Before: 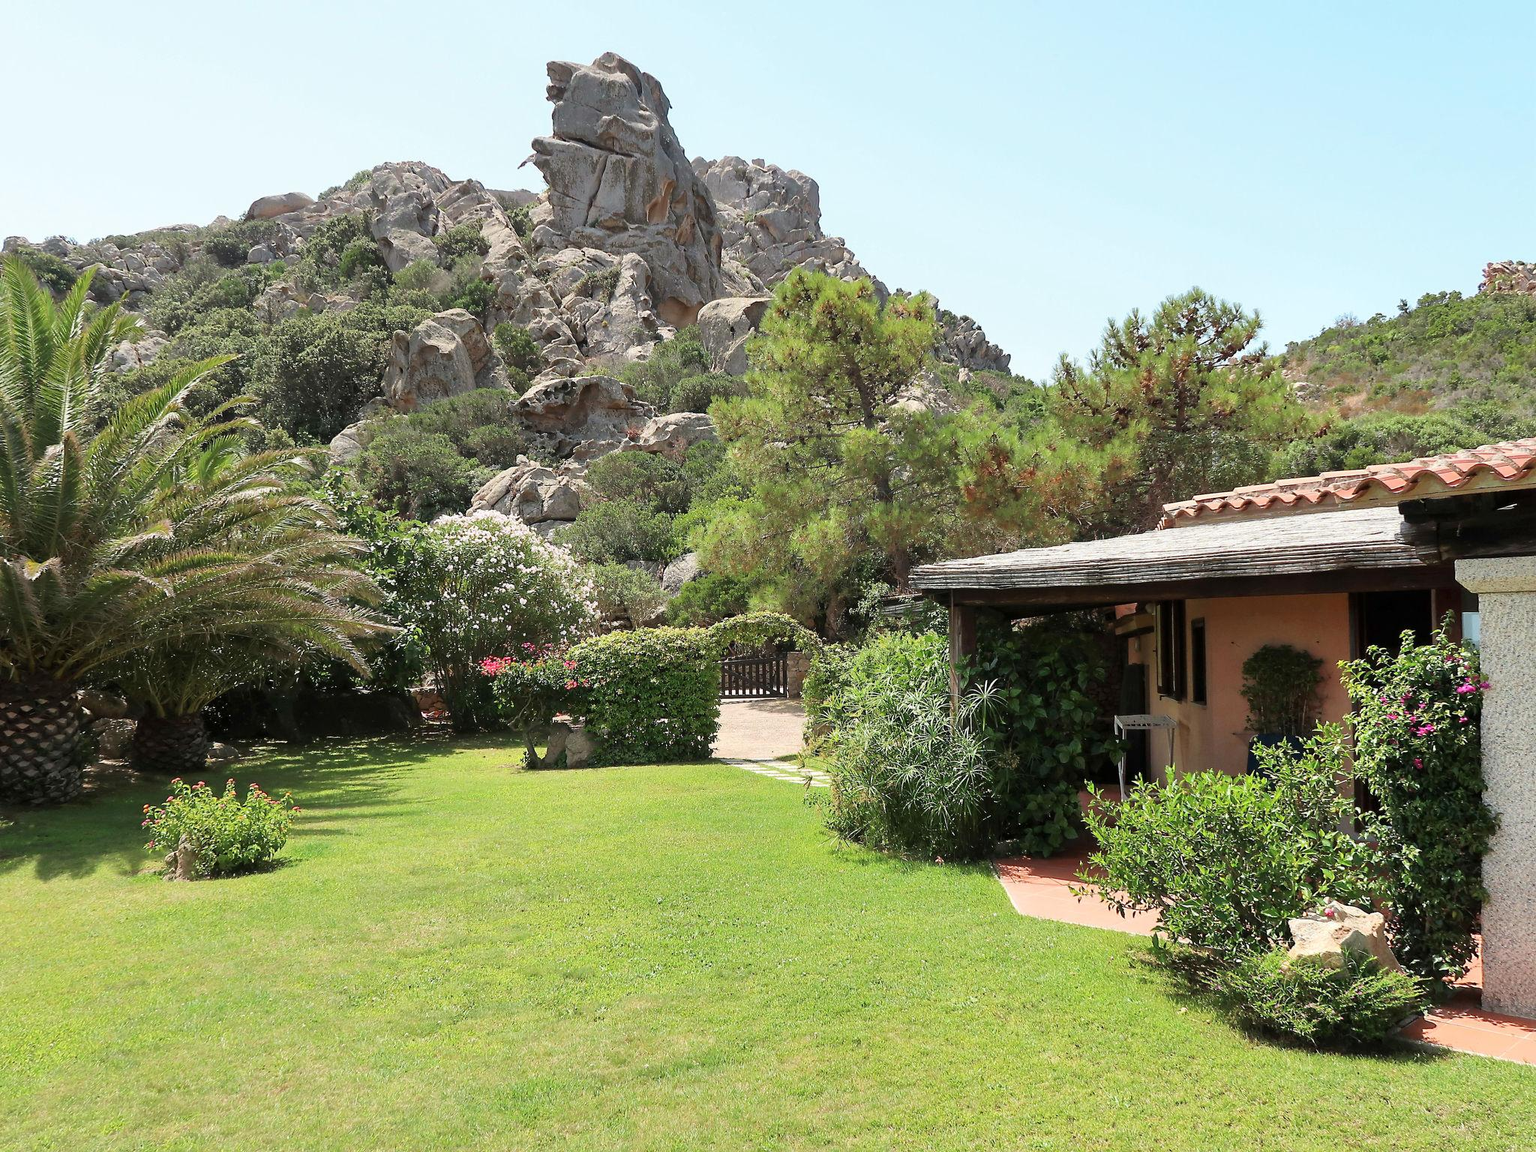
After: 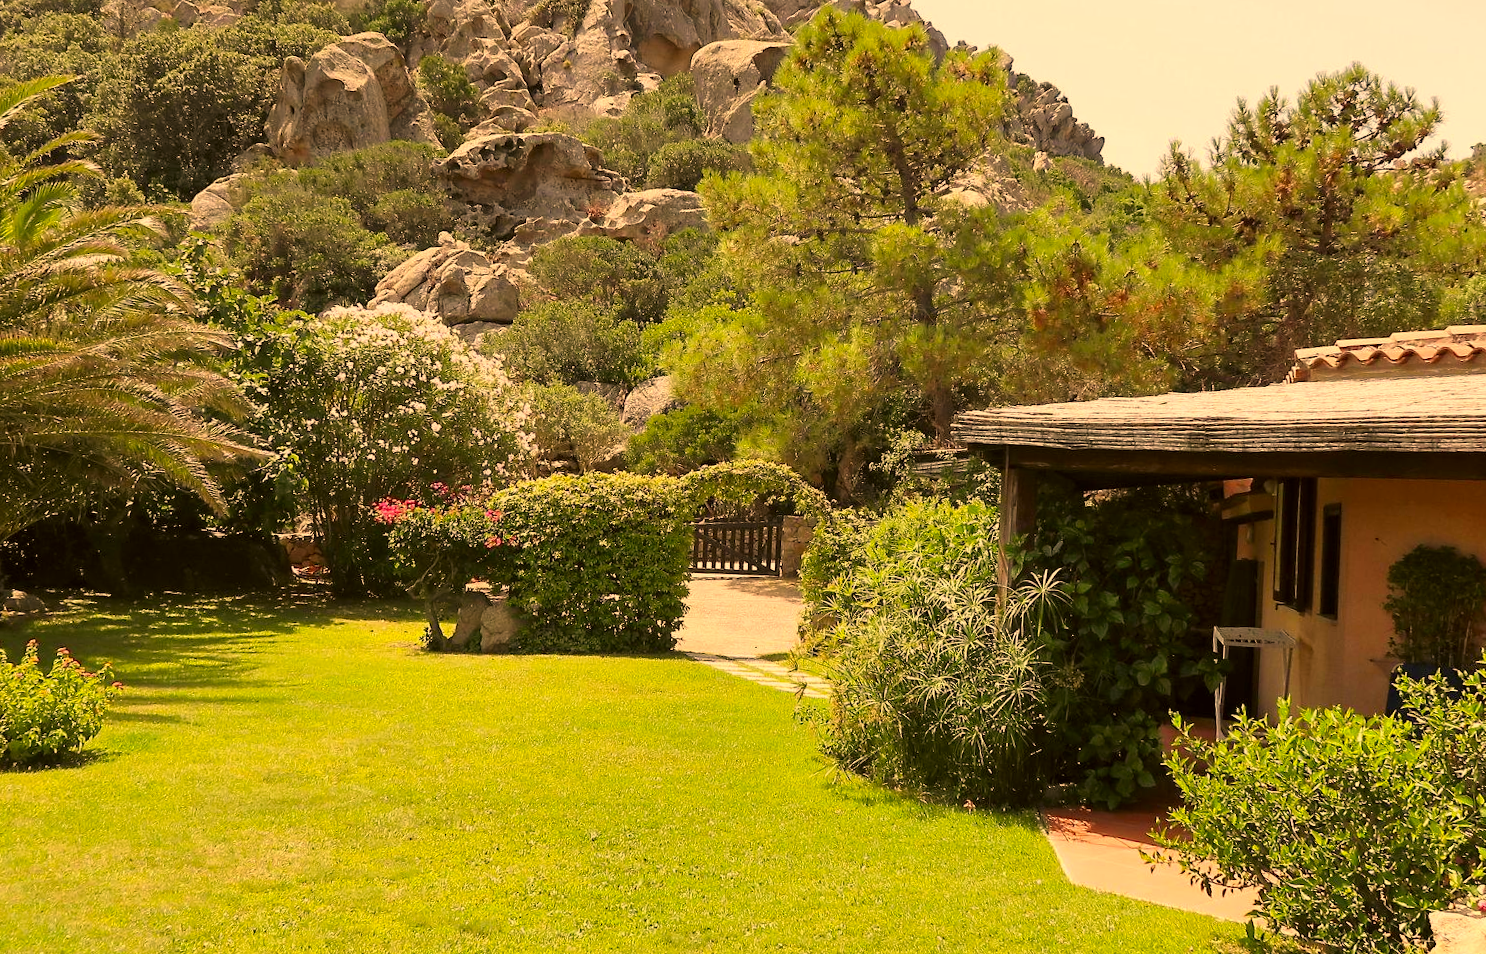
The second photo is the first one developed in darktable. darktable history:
crop and rotate: angle -3.45°, left 9.805%, top 21.057%, right 11.903%, bottom 11.959%
color correction: highlights a* 18.63, highlights b* 35.41, shadows a* 1.22, shadows b* 6.53, saturation 1.03
